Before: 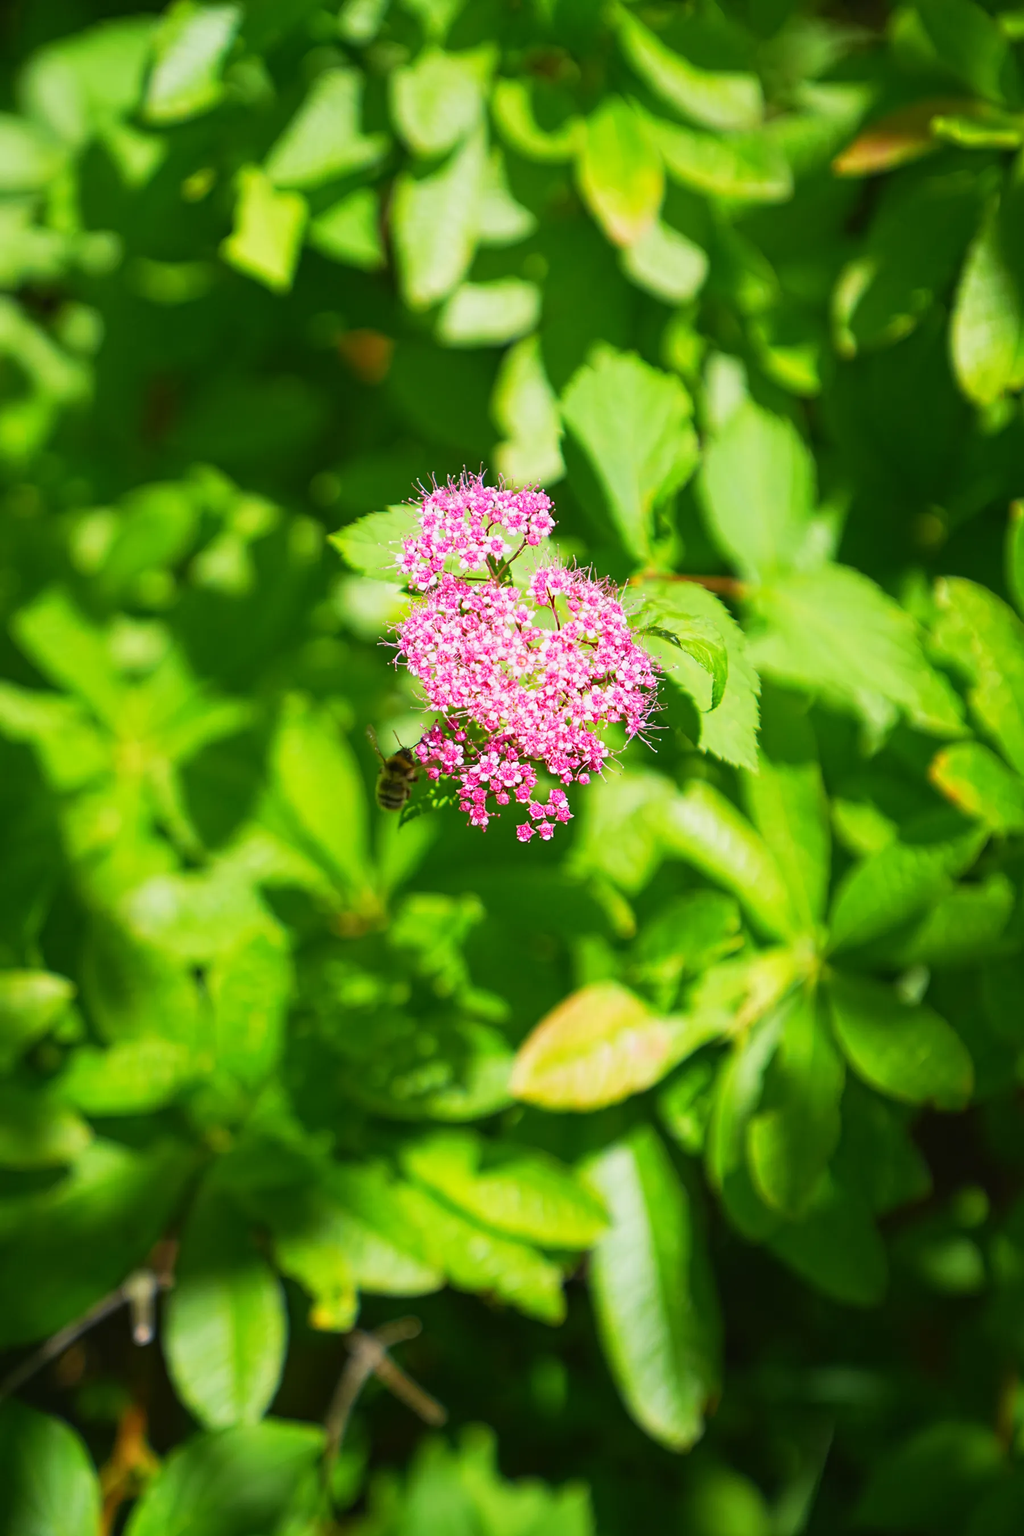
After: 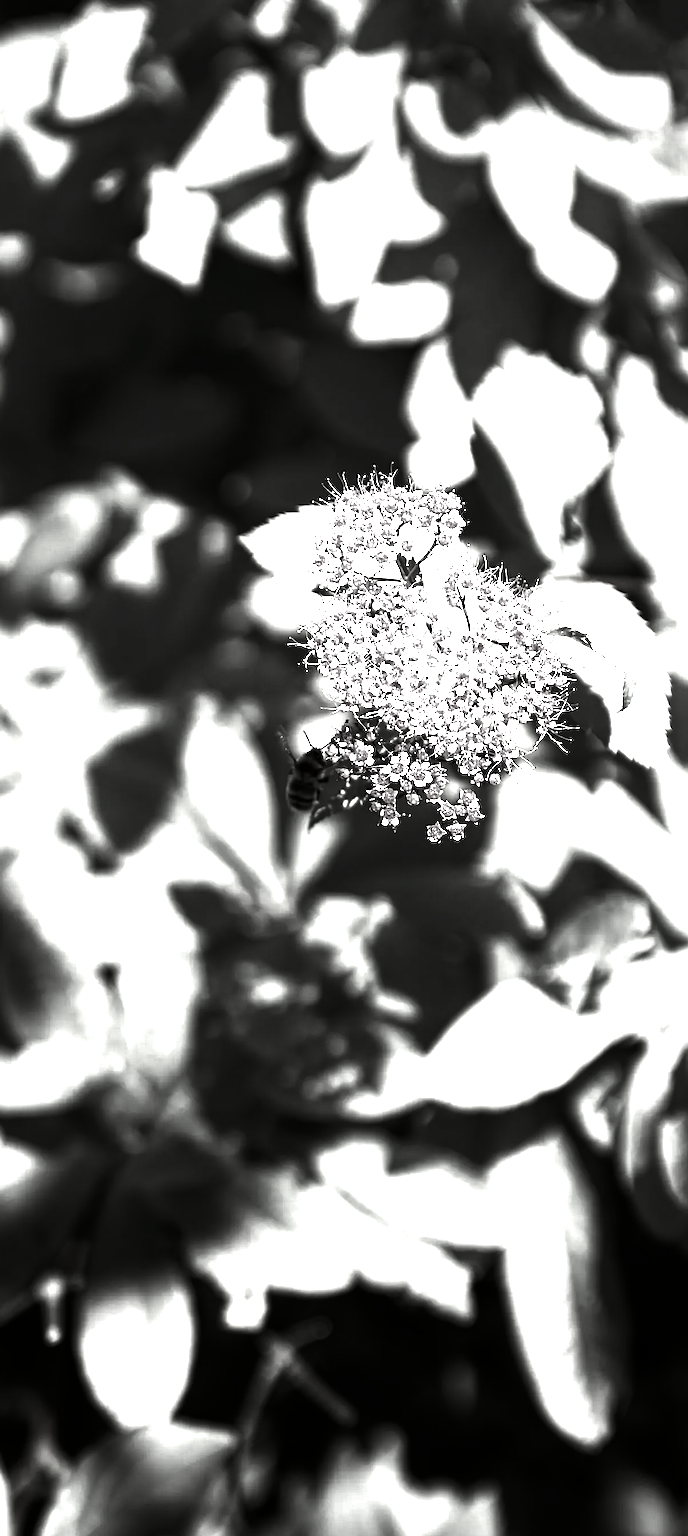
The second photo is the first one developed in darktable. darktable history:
crop and rotate: left 8.792%, right 24.037%
exposure: black level correction 0, exposure 1.29 EV, compensate highlight preservation false
contrast brightness saturation: contrast 0.016, brightness -0.999, saturation -0.982
